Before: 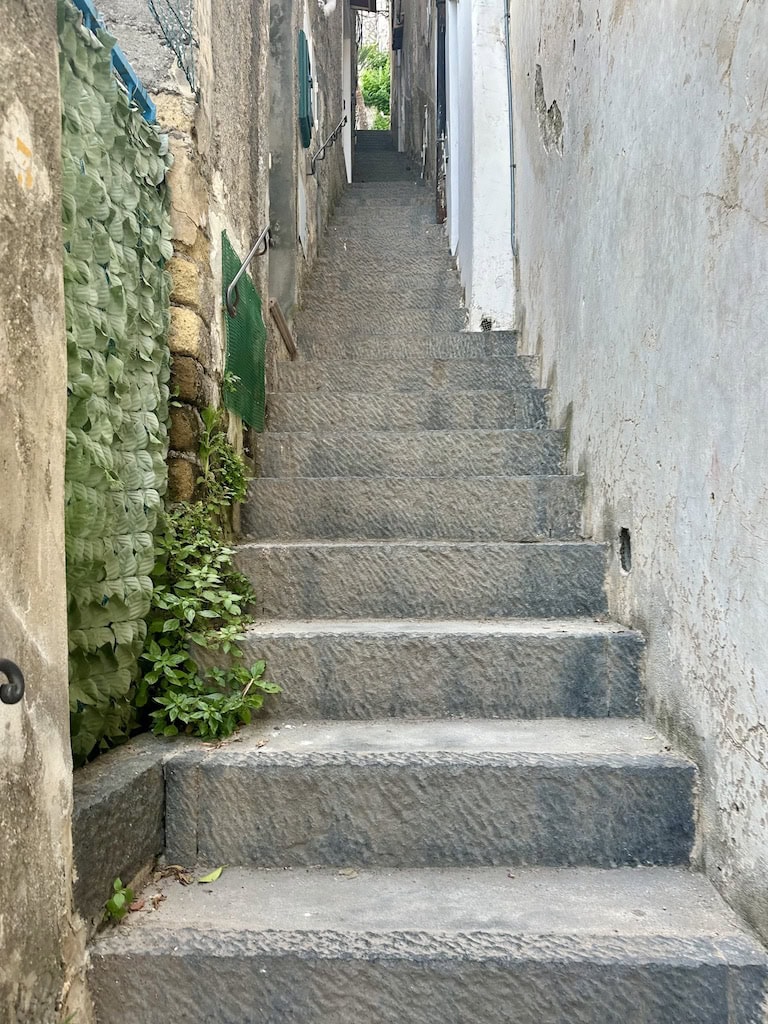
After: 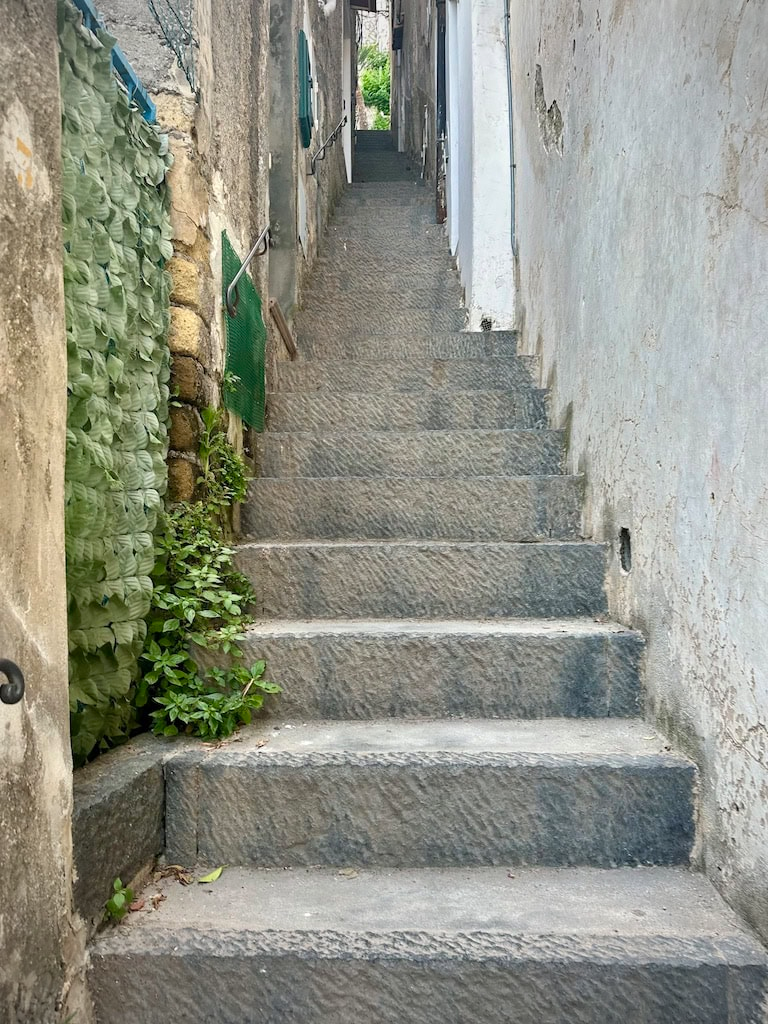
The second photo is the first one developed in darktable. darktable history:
local contrast: mode bilateral grid, contrast 15, coarseness 36, detail 105%, midtone range 0.2
vignetting: fall-off radius 60.92%
